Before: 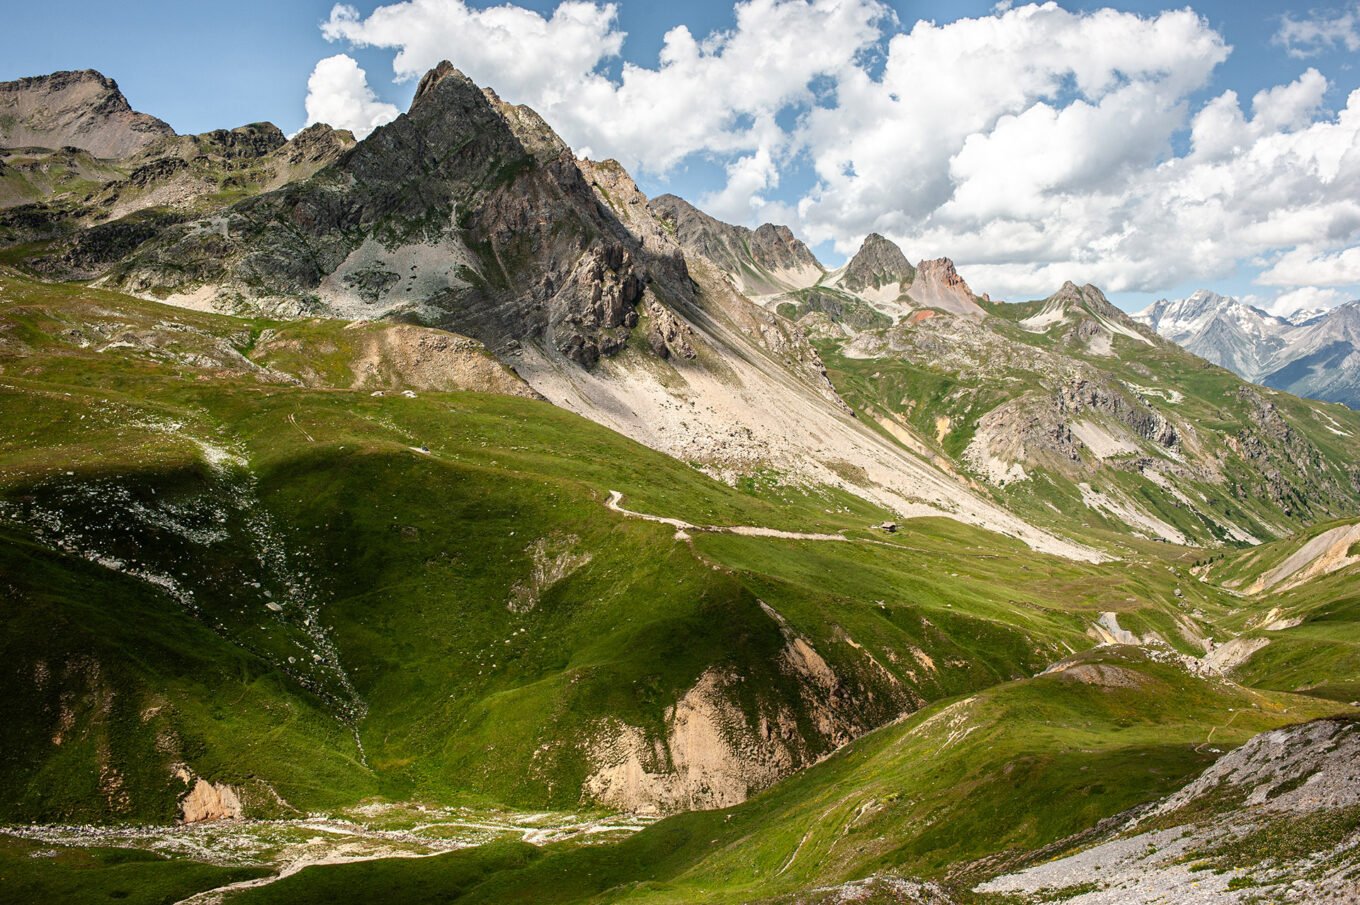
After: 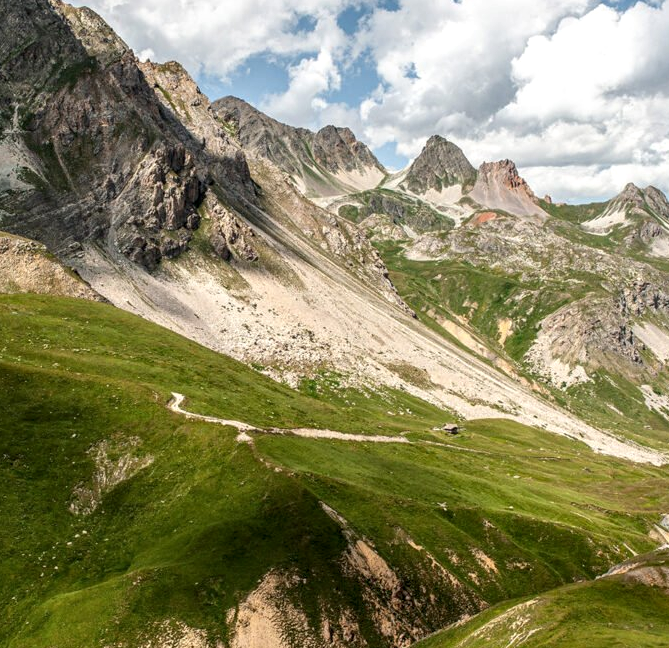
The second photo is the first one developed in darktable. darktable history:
local contrast: on, module defaults
crop: left 32.232%, top 10.931%, right 18.535%, bottom 17.365%
